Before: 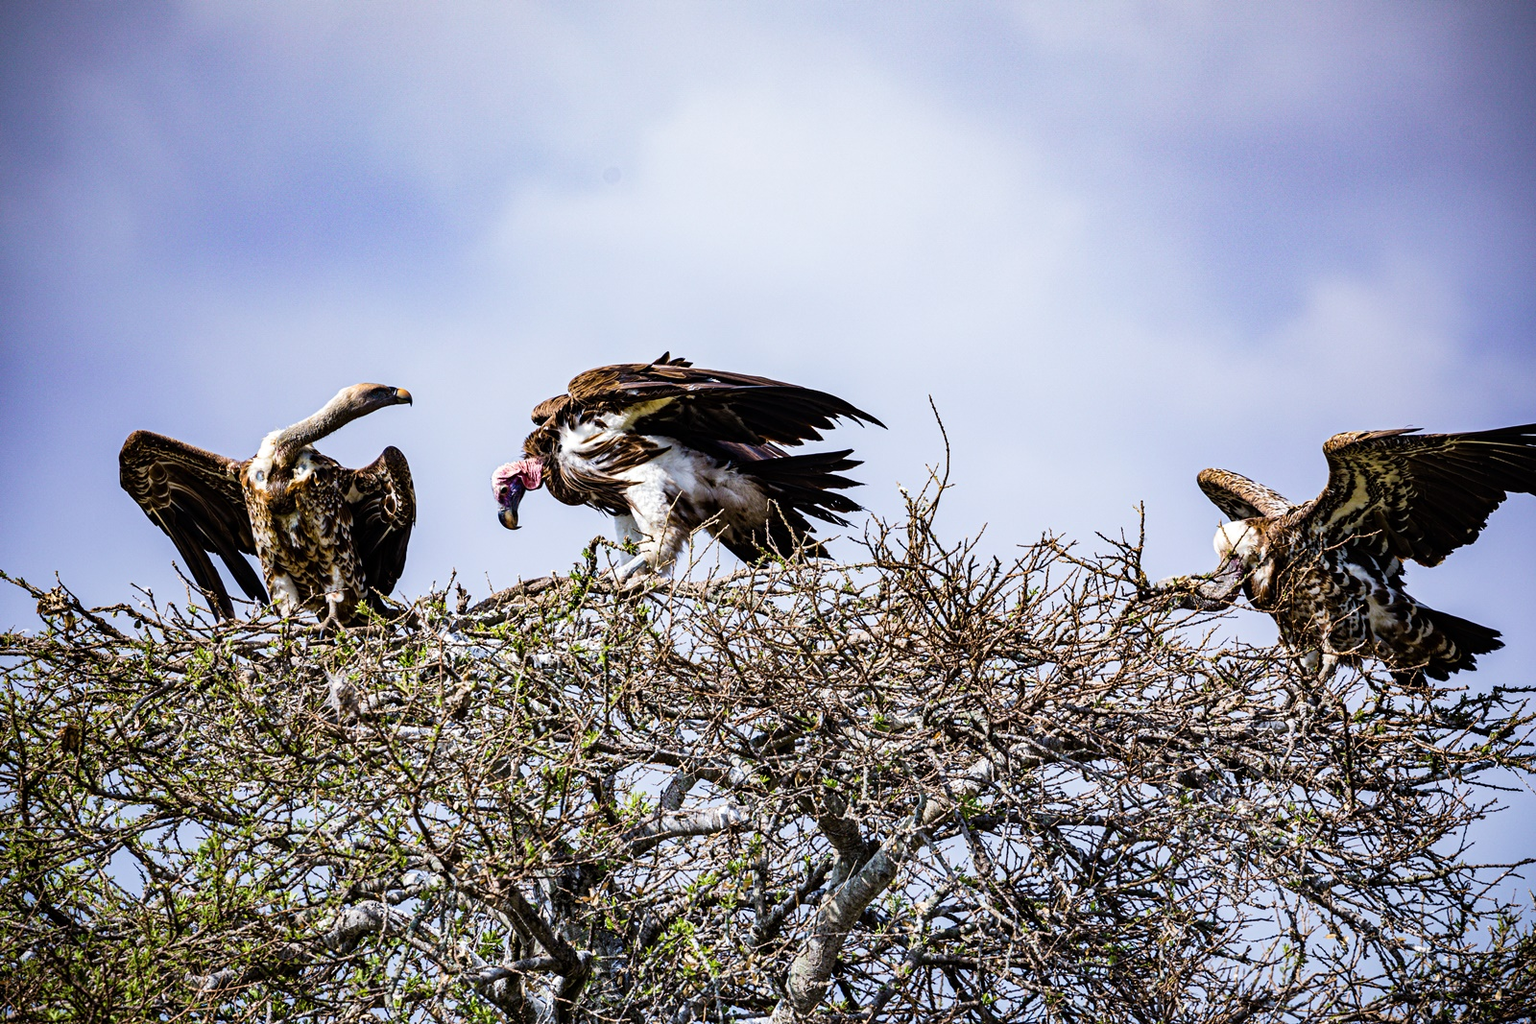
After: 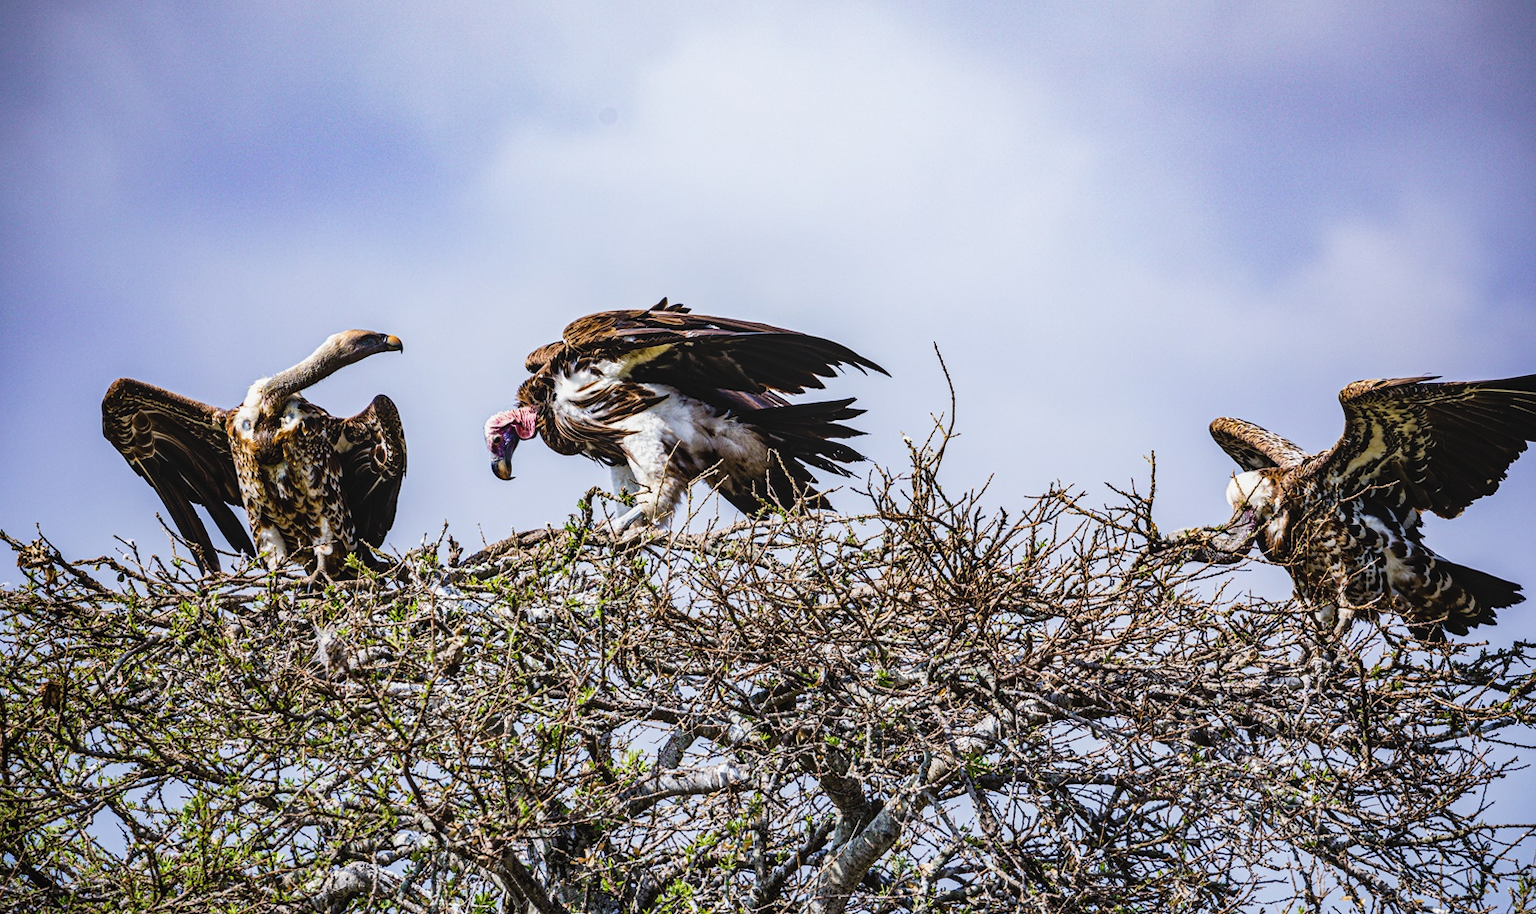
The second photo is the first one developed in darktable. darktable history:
shadows and highlights: shadows 30.93, highlights 1.1, soften with gaussian
crop: left 1.339%, top 6.135%, right 1.348%, bottom 6.933%
local contrast: detail 110%
